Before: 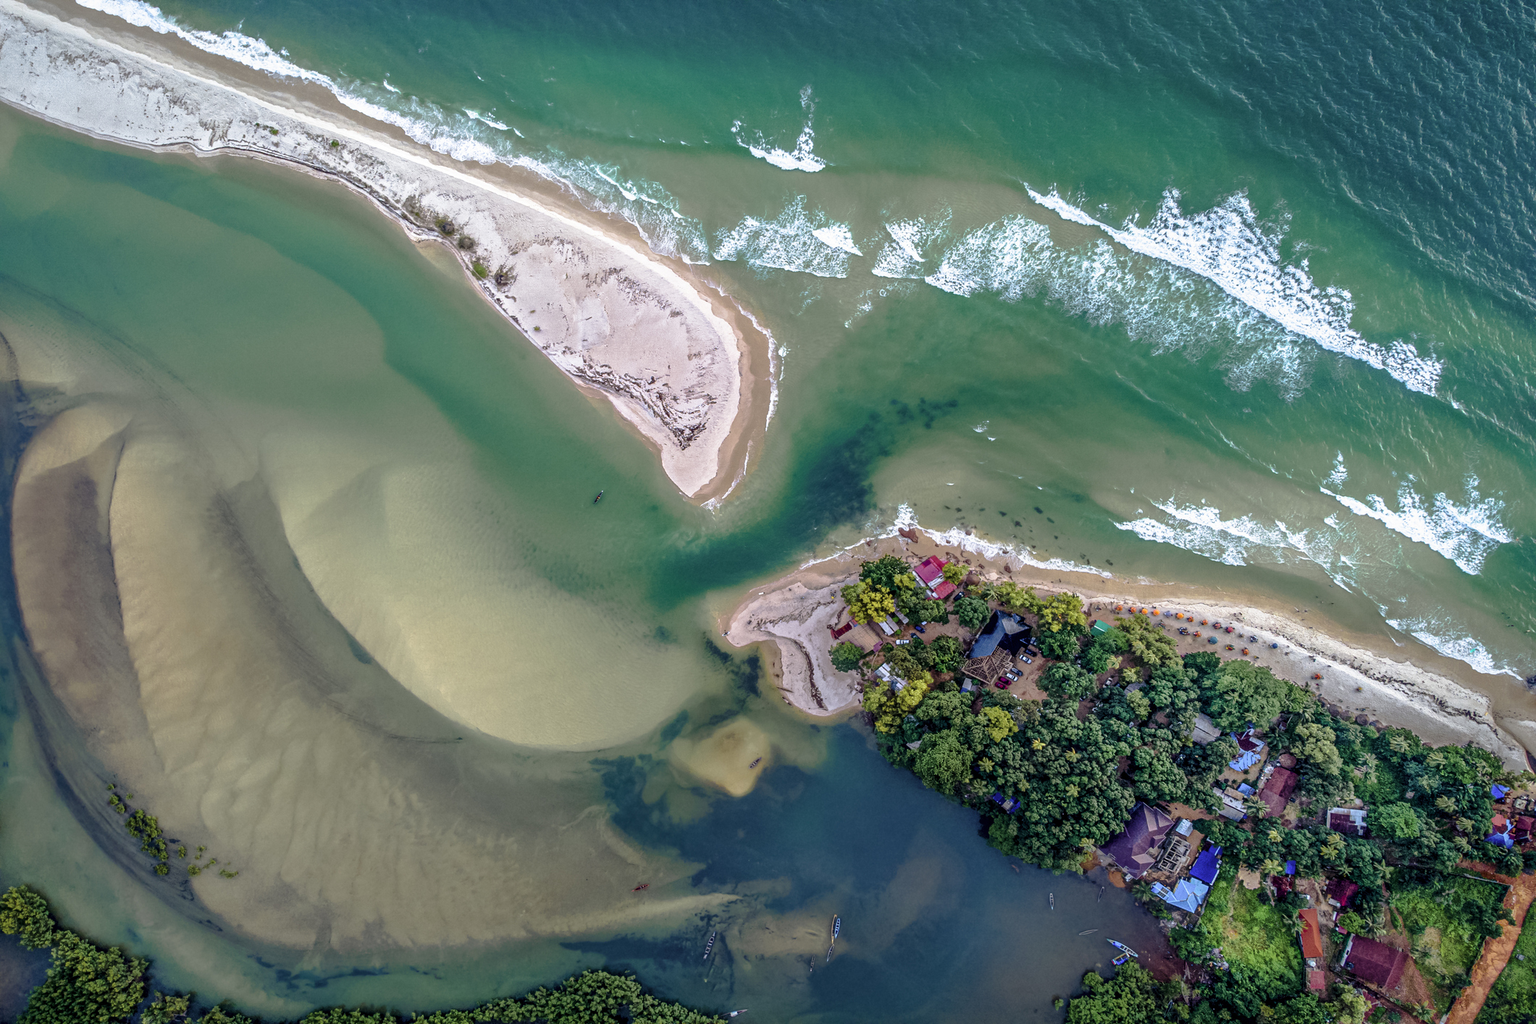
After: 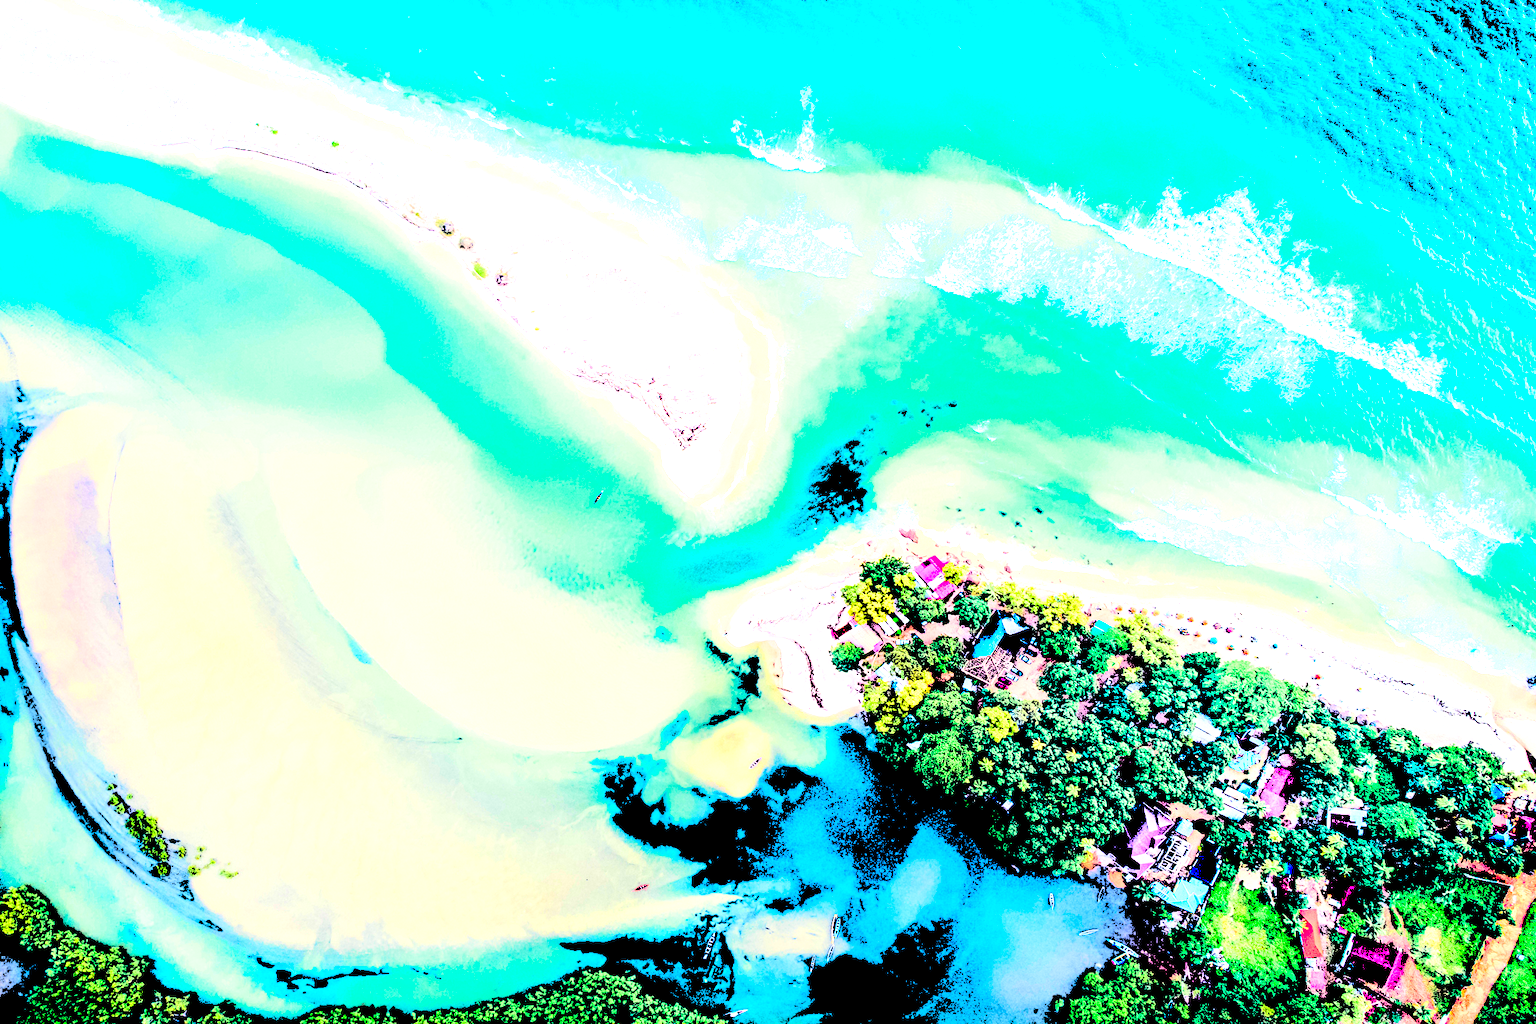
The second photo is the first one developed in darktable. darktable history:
color balance rgb: global offset › chroma 0.099%, global offset › hue 253.5°, perceptual saturation grading › global saturation 20%, perceptual saturation grading › highlights -49.945%, perceptual saturation grading › shadows 26.139%
levels: levels [0.246, 0.256, 0.506]
